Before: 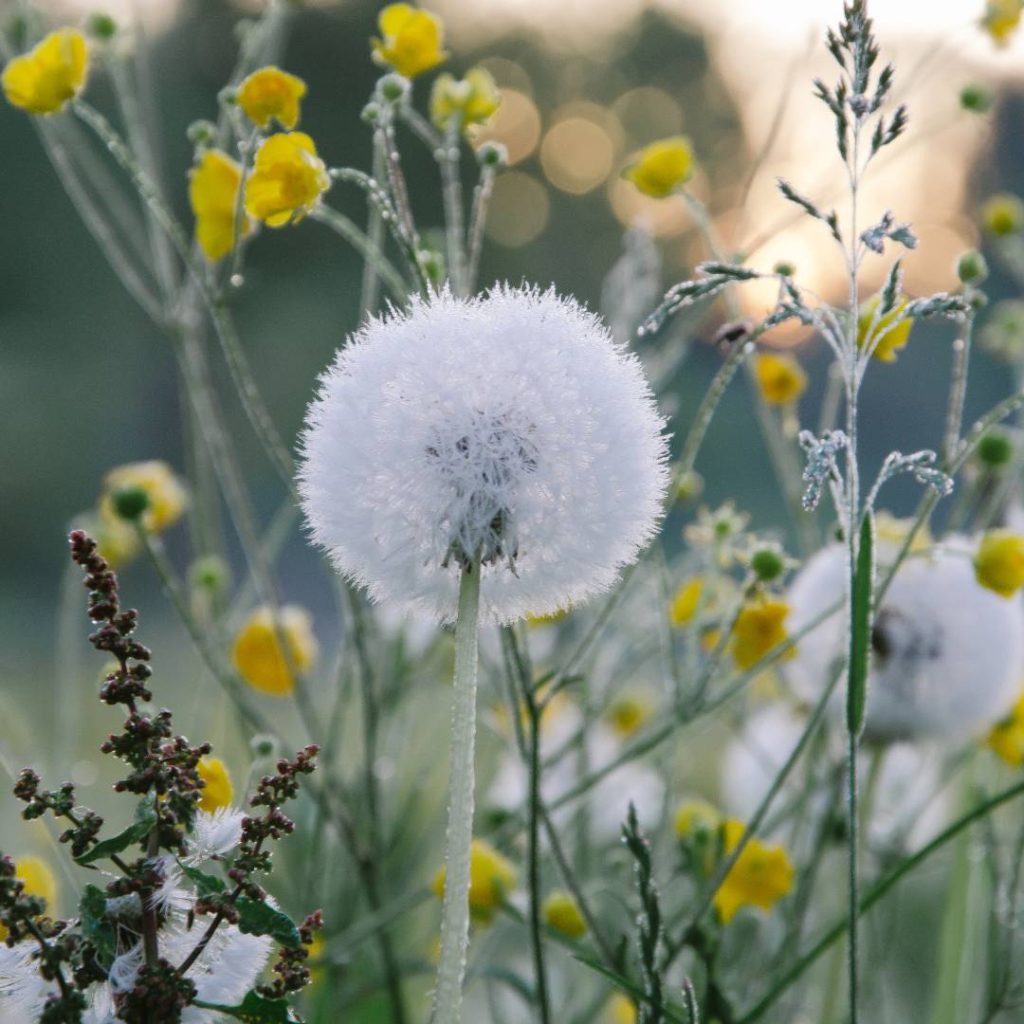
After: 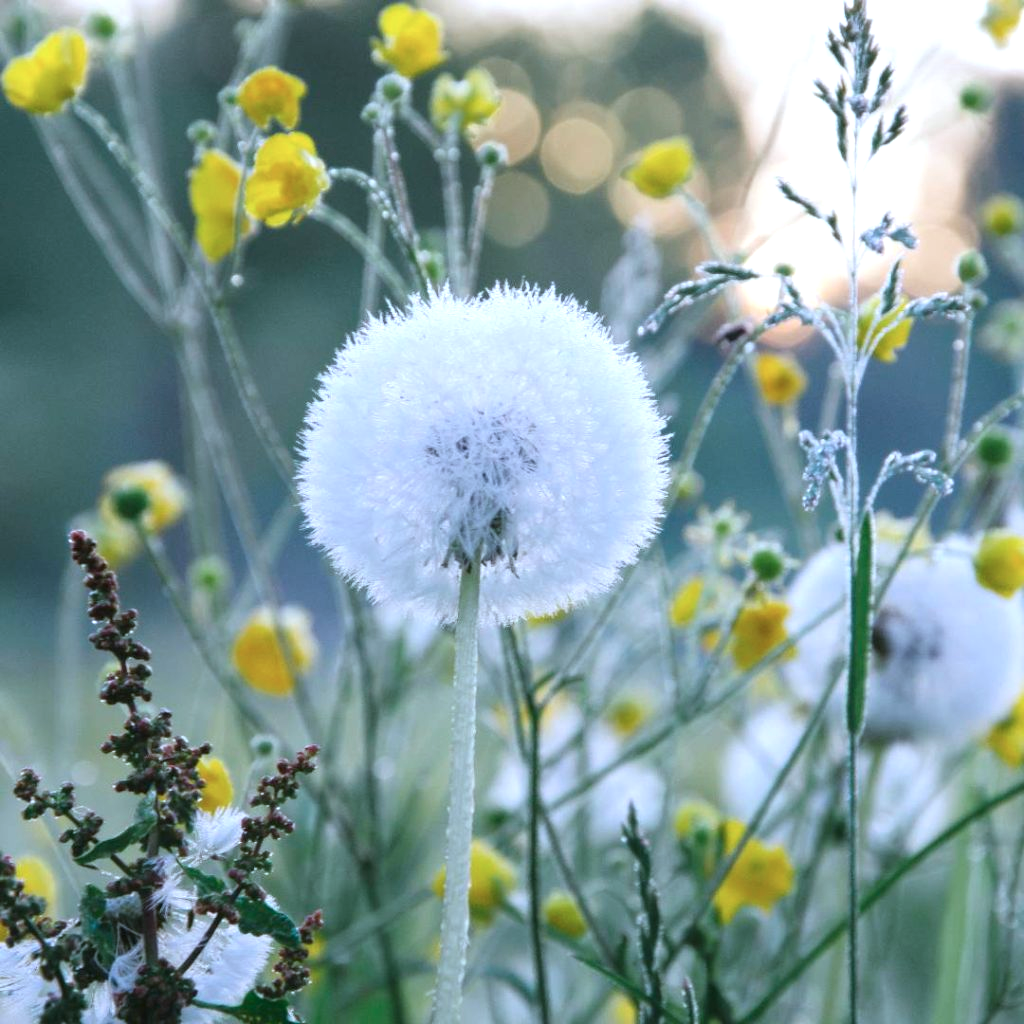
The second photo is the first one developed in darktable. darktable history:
color calibration: illuminant as shot in camera, x 0.378, y 0.381, temperature 4093.13 K, saturation algorithm version 1 (2020)
exposure: black level correction 0, exposure 0.5 EV, compensate highlight preservation false
